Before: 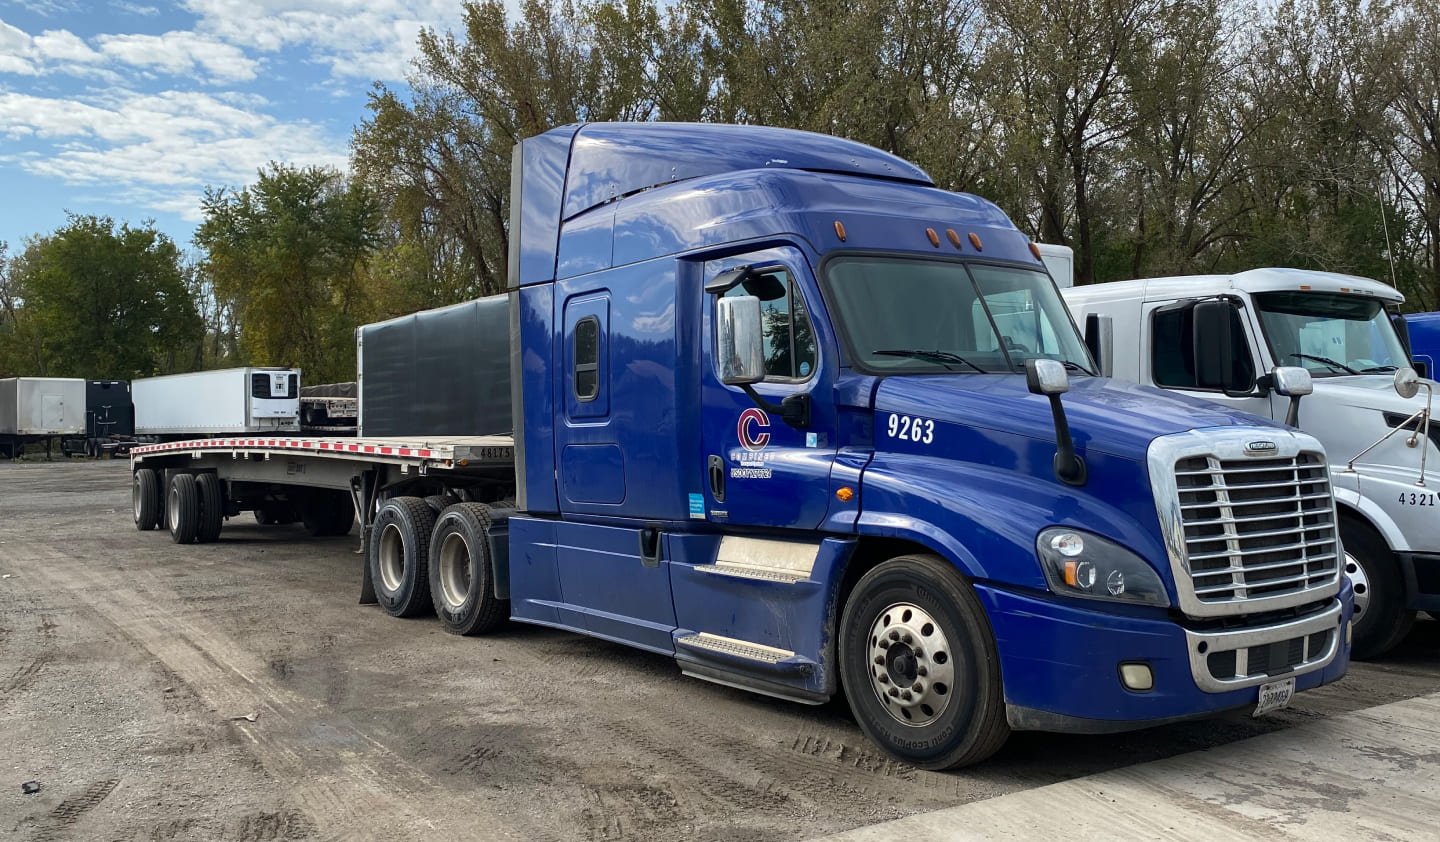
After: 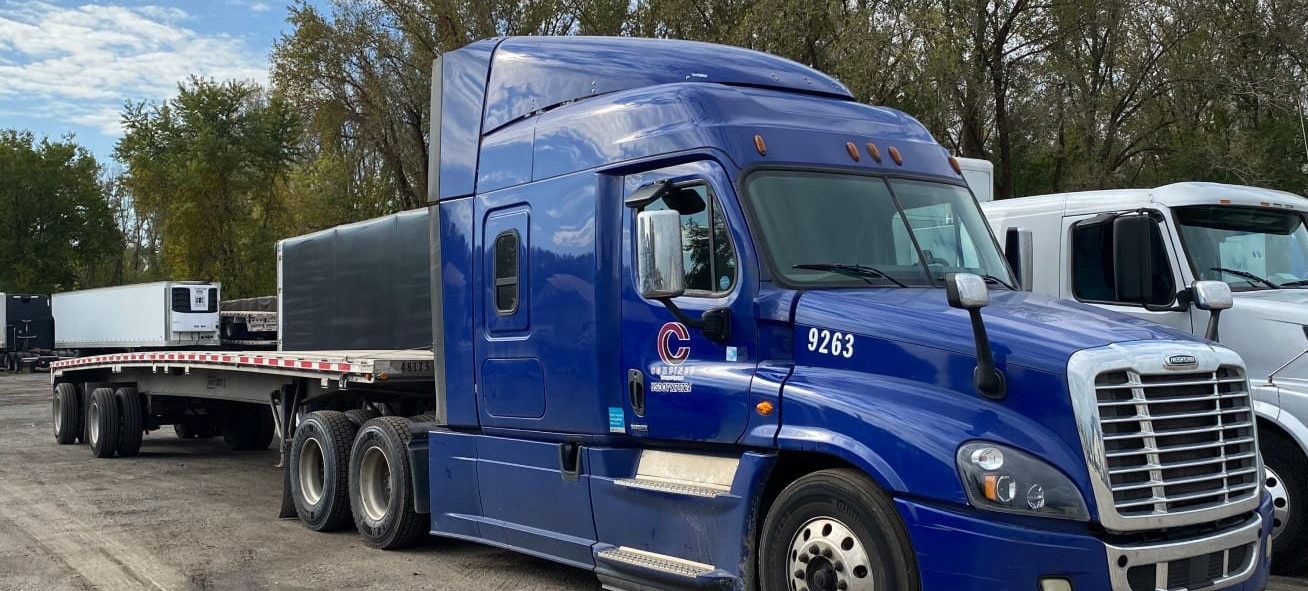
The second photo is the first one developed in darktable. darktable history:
crop: left 5.596%, top 10.314%, right 3.534%, bottom 19.395%
vignetting: fall-off start 97.28%, fall-off radius 79%, brightness -0.462, saturation -0.3, width/height ratio 1.114, dithering 8-bit output, unbound false
